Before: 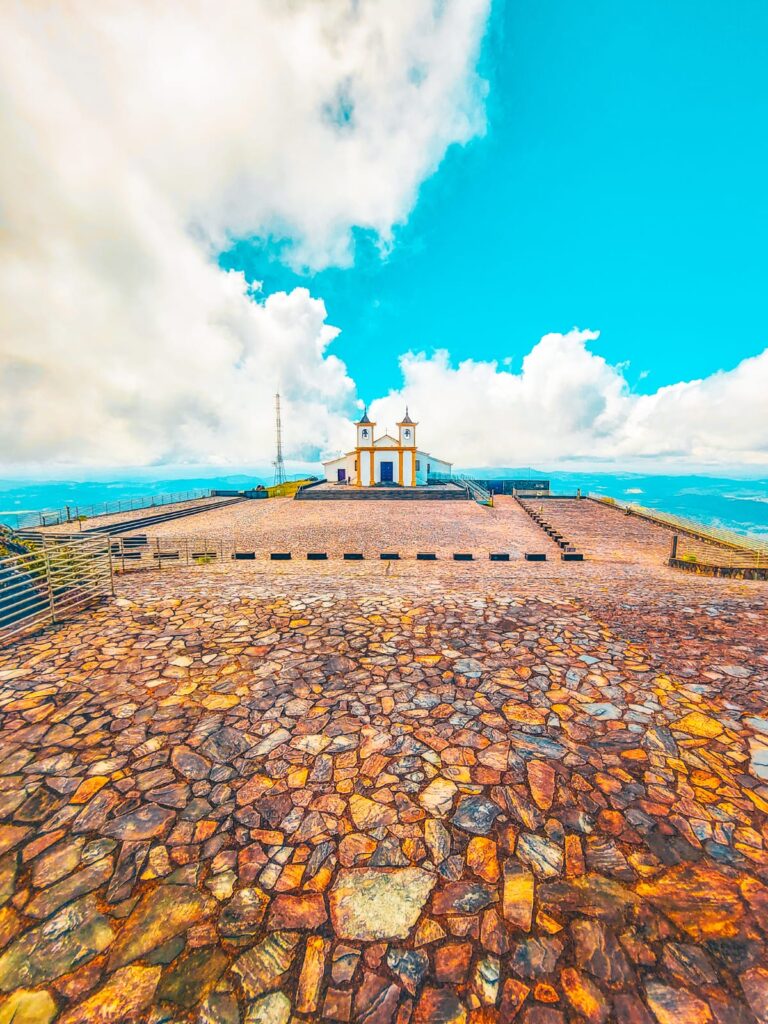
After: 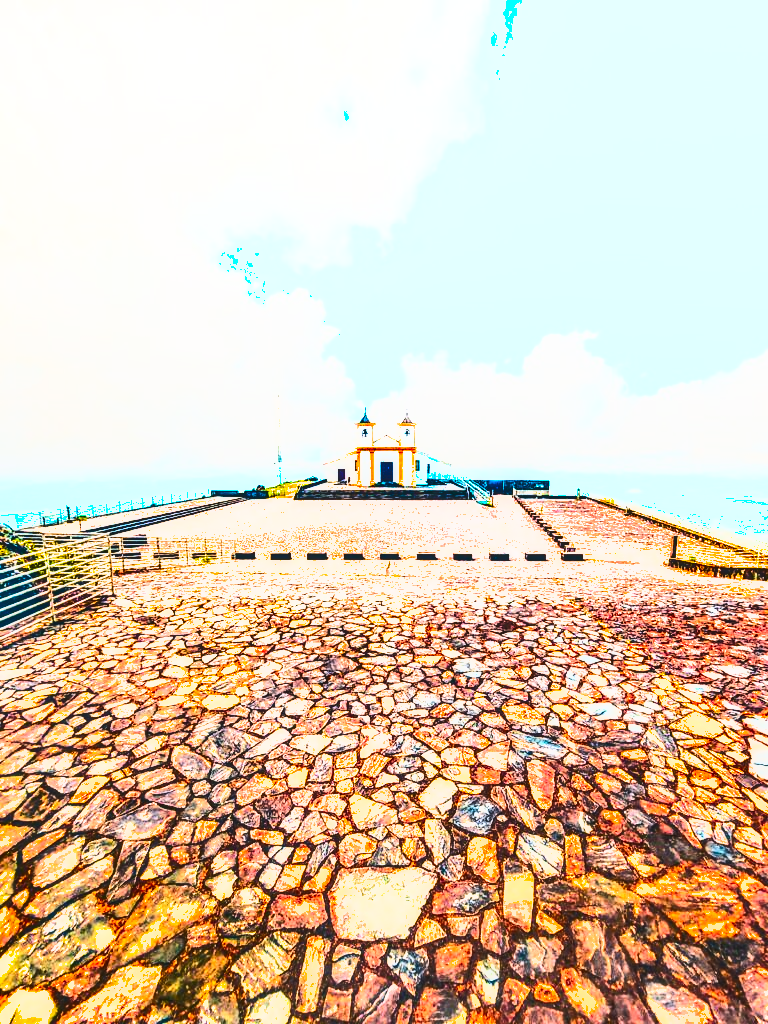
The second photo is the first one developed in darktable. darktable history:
shadows and highlights: shadows 24.66, highlights -77.55, soften with gaussian
exposure: black level correction 0, exposure 1.439 EV, compensate exposure bias true, compensate highlight preservation false
contrast brightness saturation: contrast 0.392, brightness 0.11
local contrast: detail 109%
